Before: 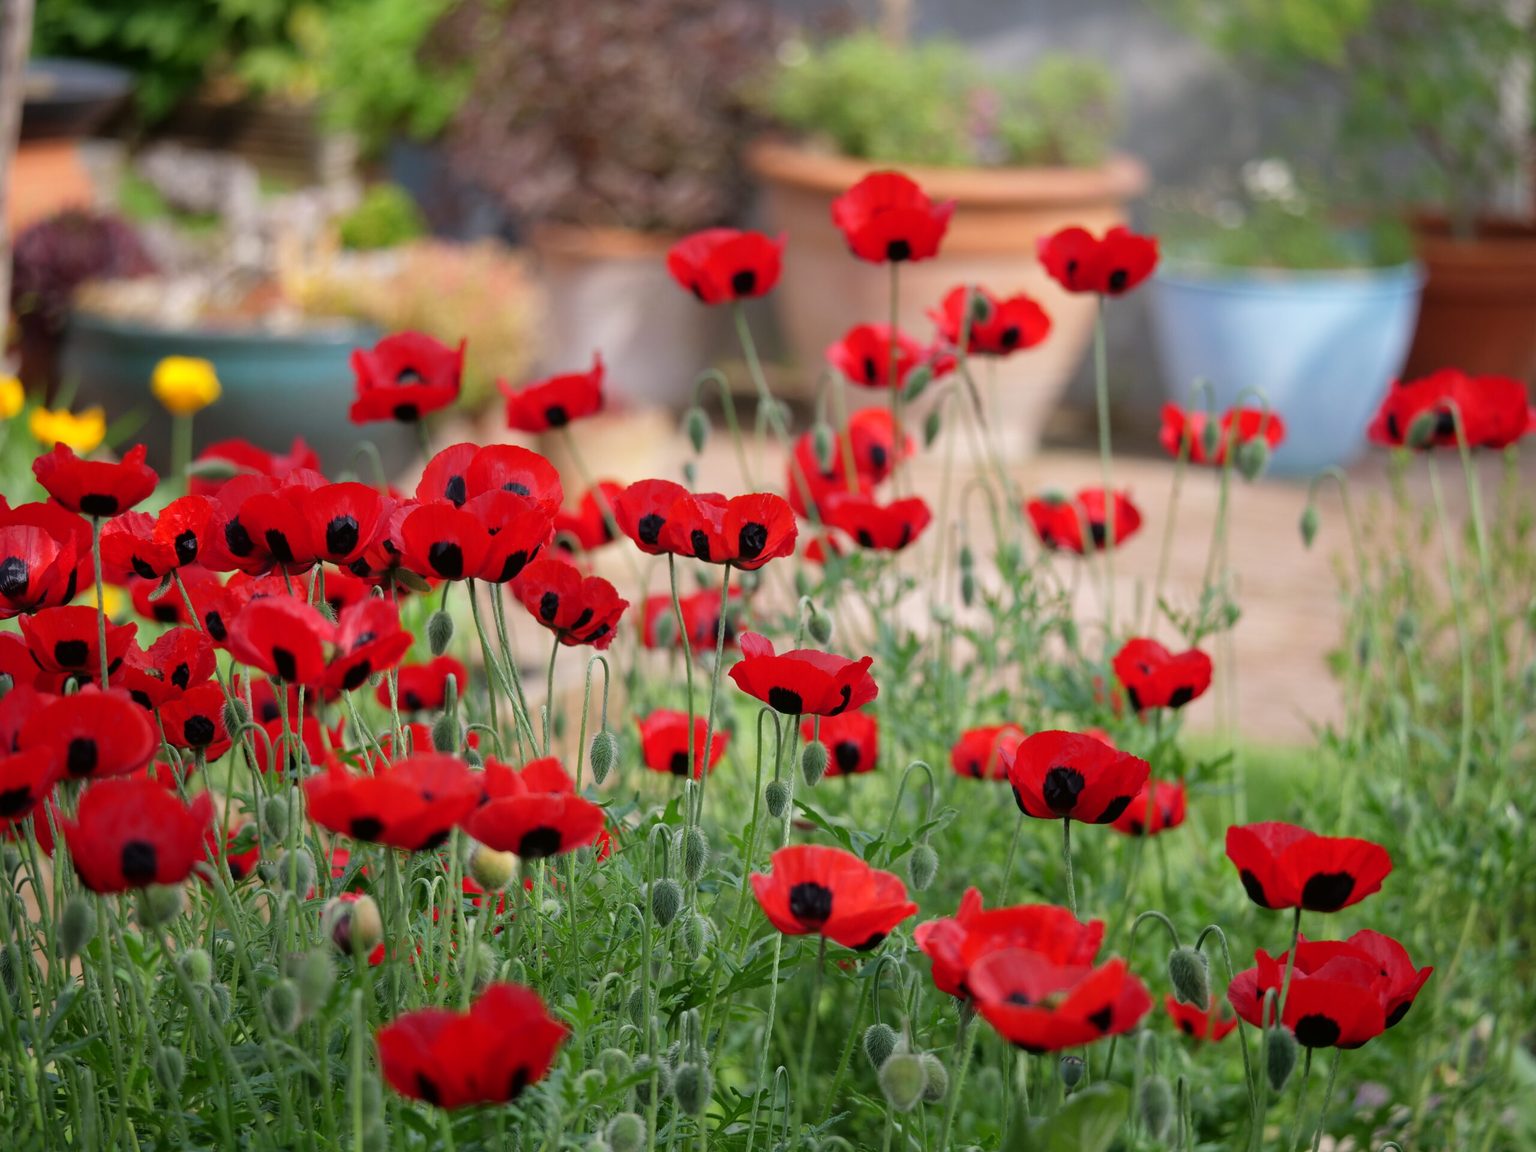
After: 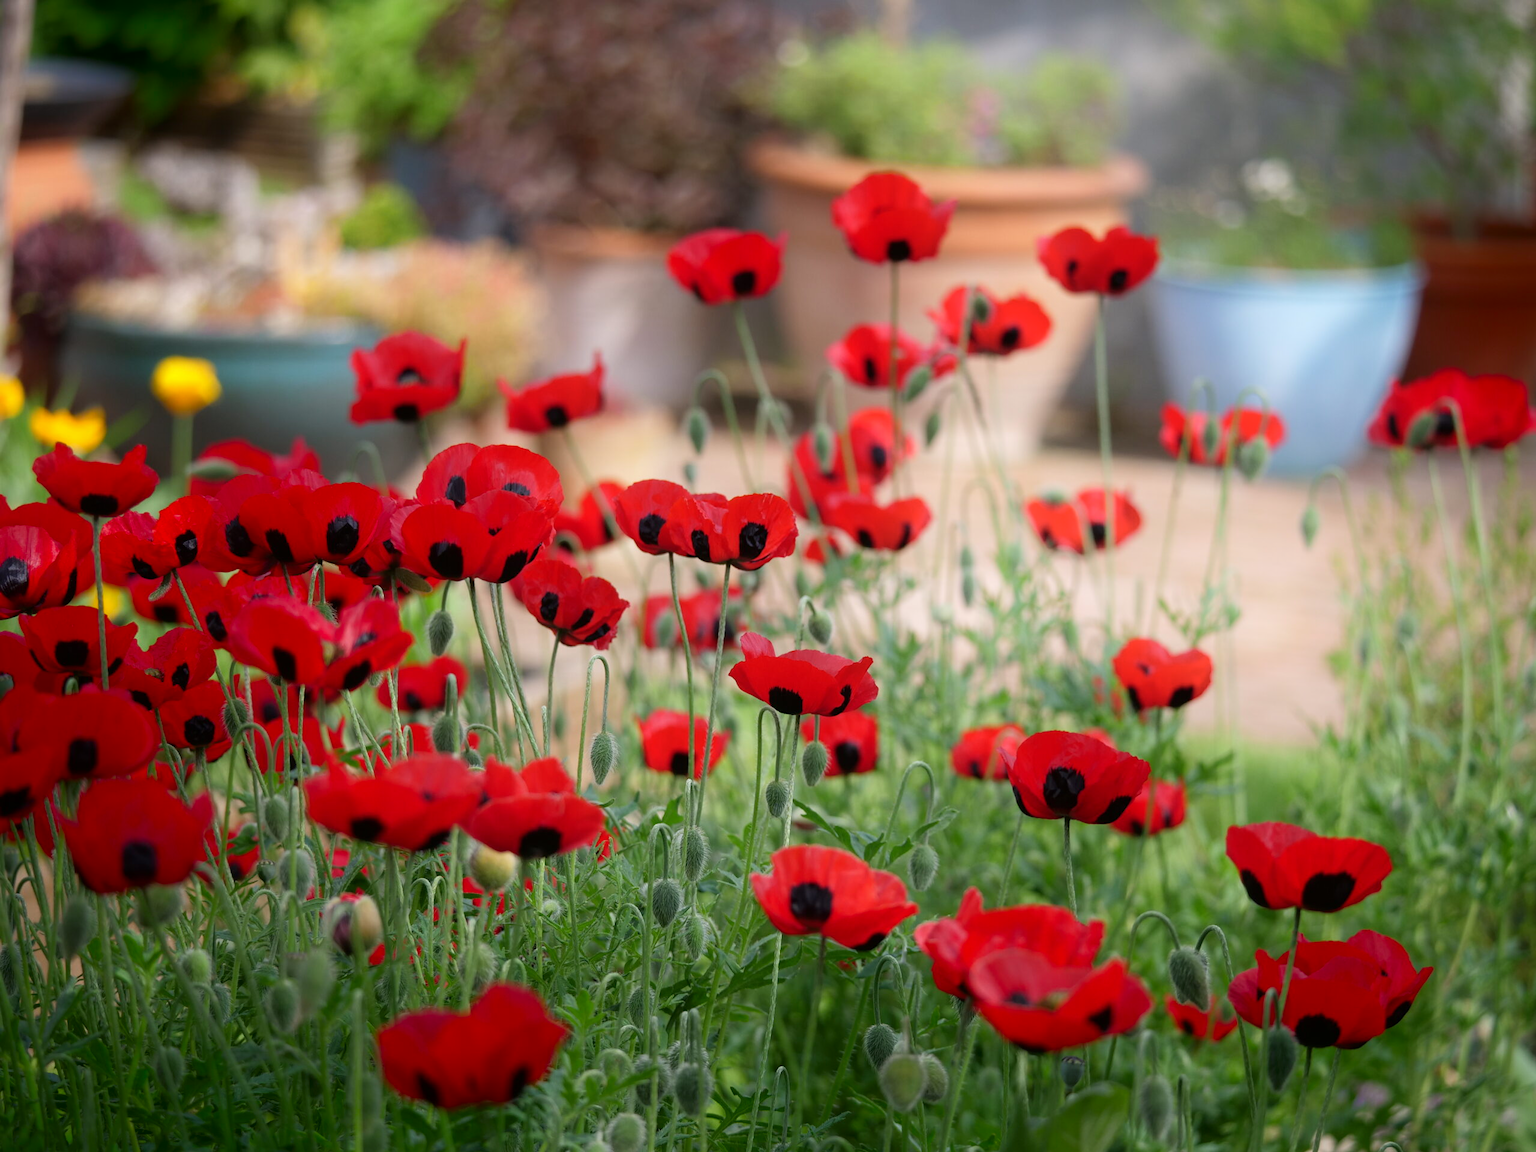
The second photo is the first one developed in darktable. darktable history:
shadows and highlights: shadows -90, highlights 90, soften with gaussian
exposure: compensate highlight preservation false
